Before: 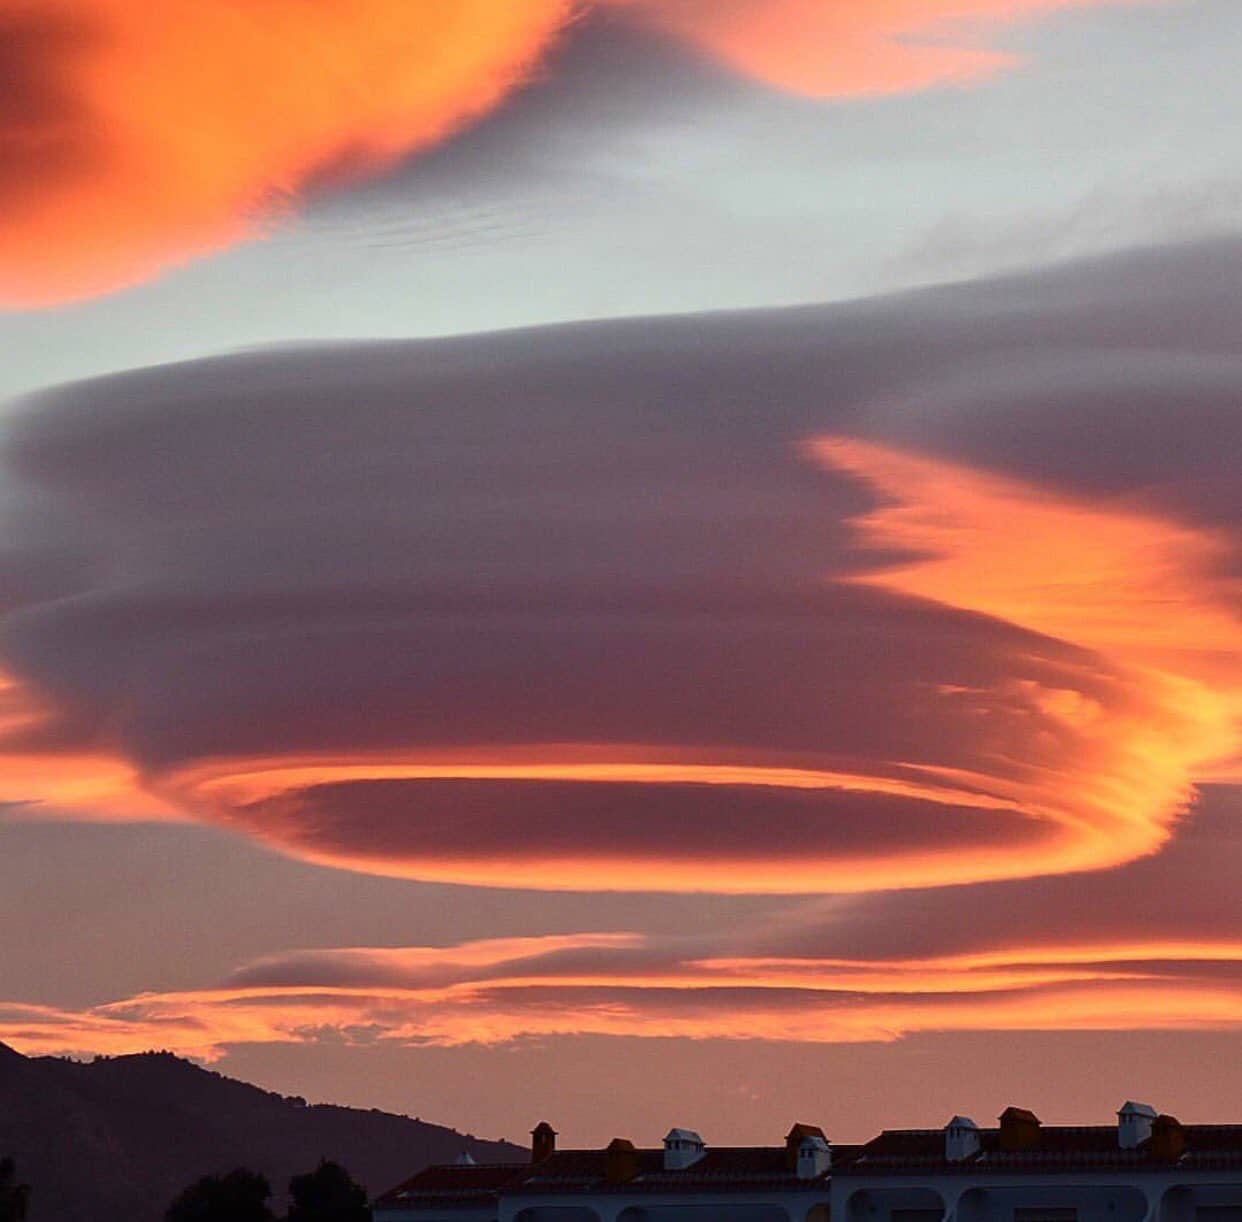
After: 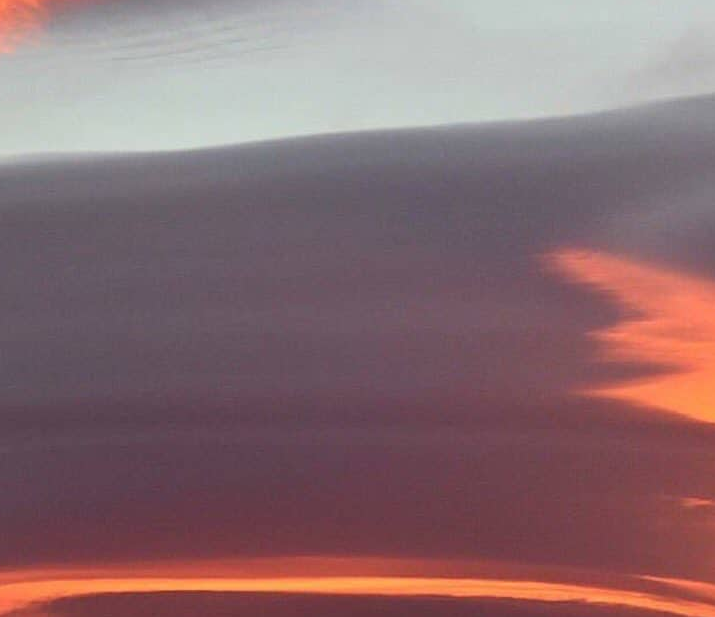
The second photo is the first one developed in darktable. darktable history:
crop: left 20.652%, top 15.321%, right 21.779%, bottom 34.109%
